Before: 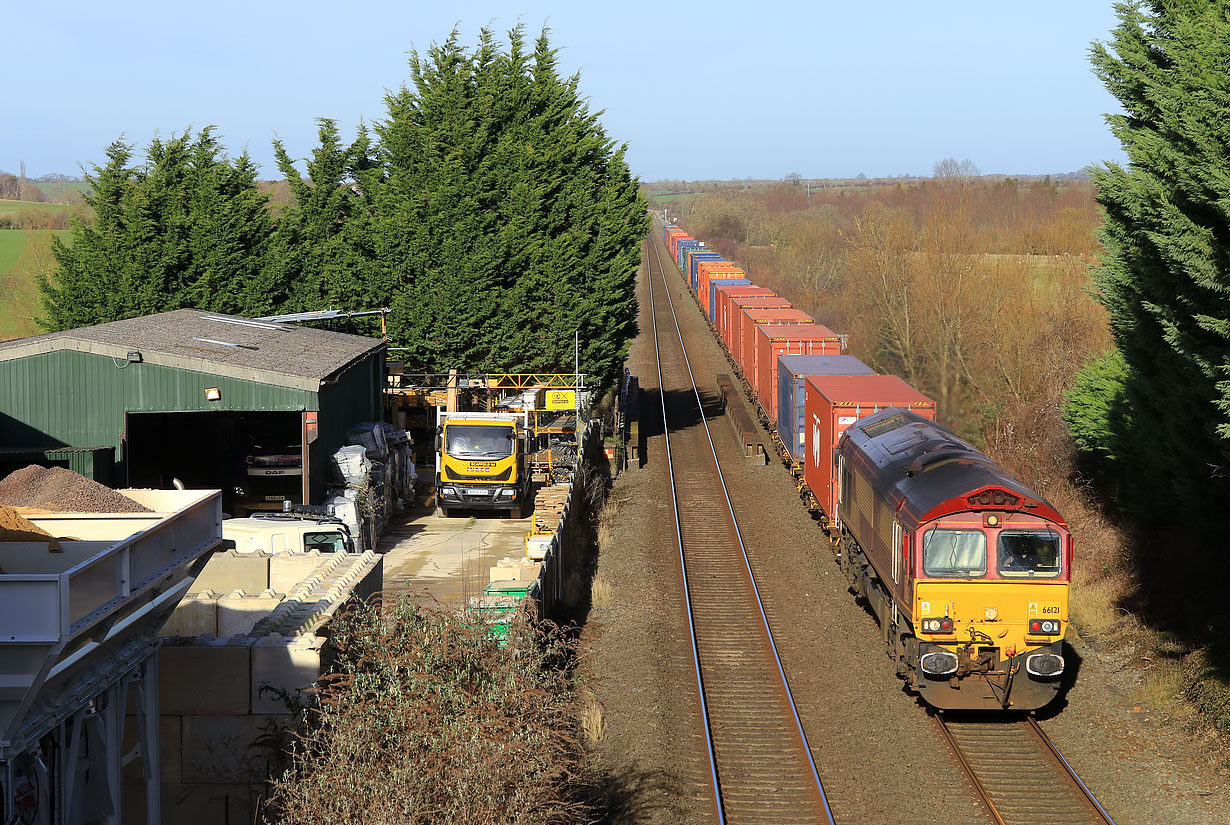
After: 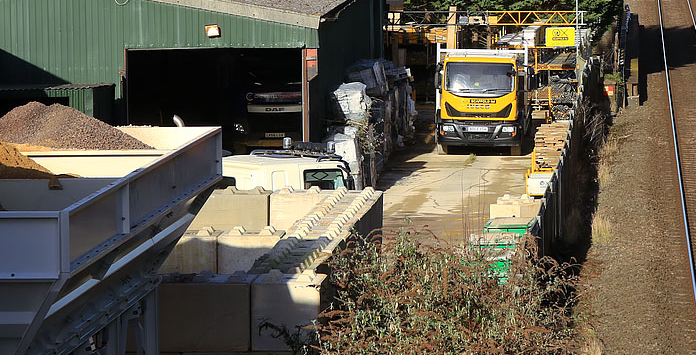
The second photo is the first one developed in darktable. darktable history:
crop: top 44.052%, right 43.372%, bottom 12.82%
